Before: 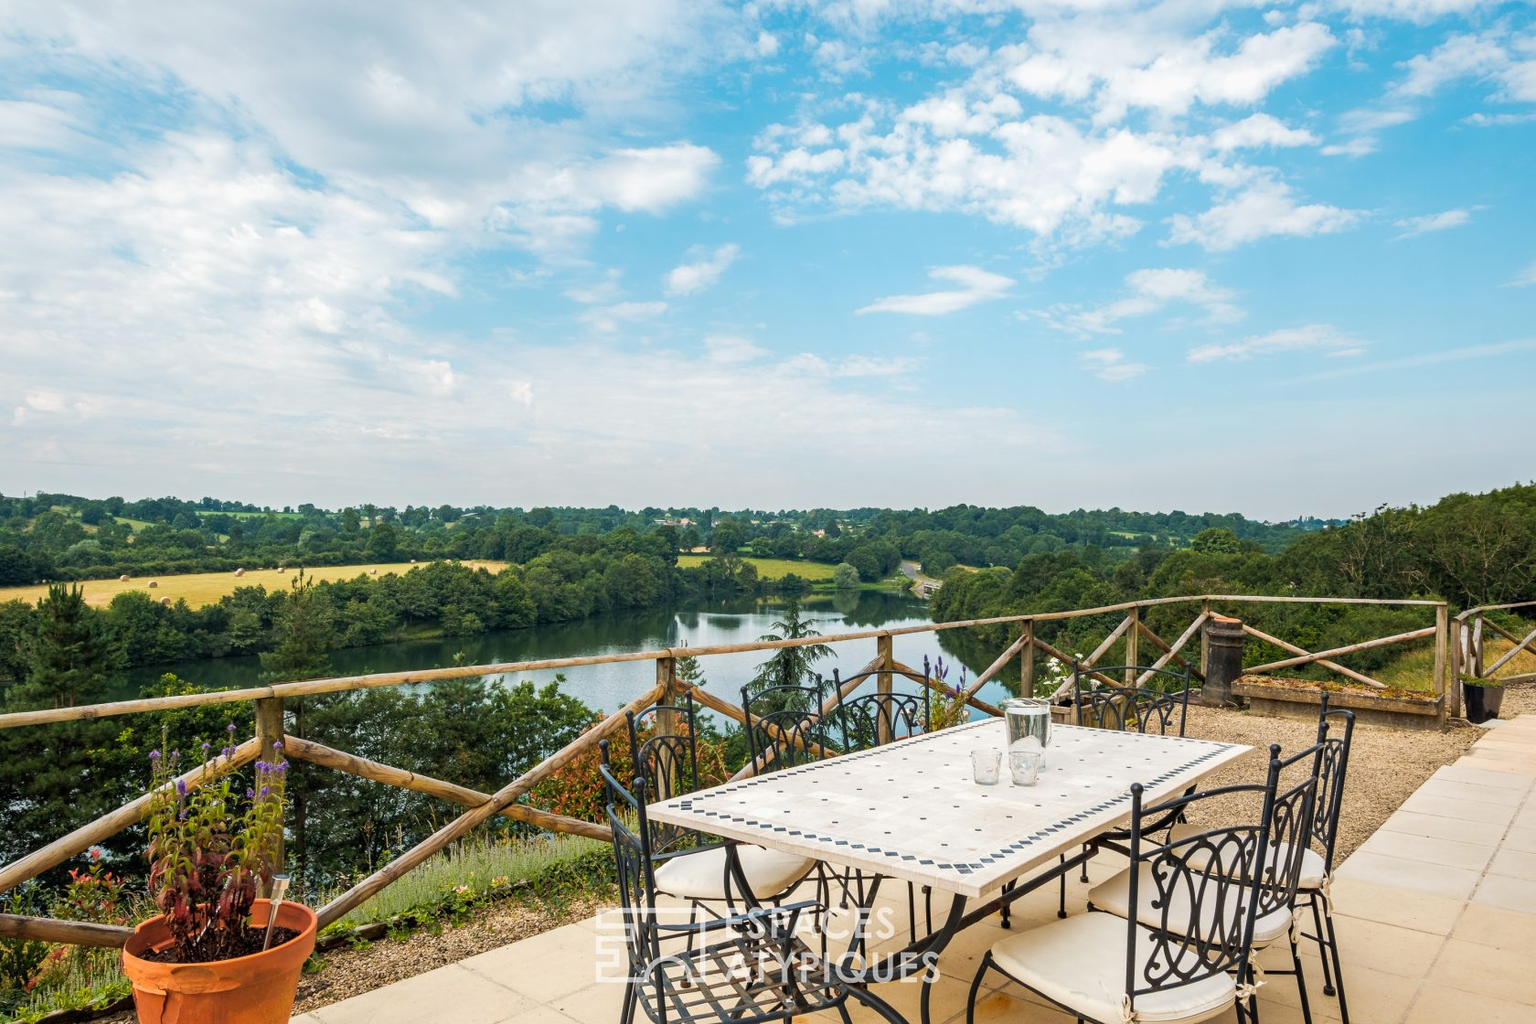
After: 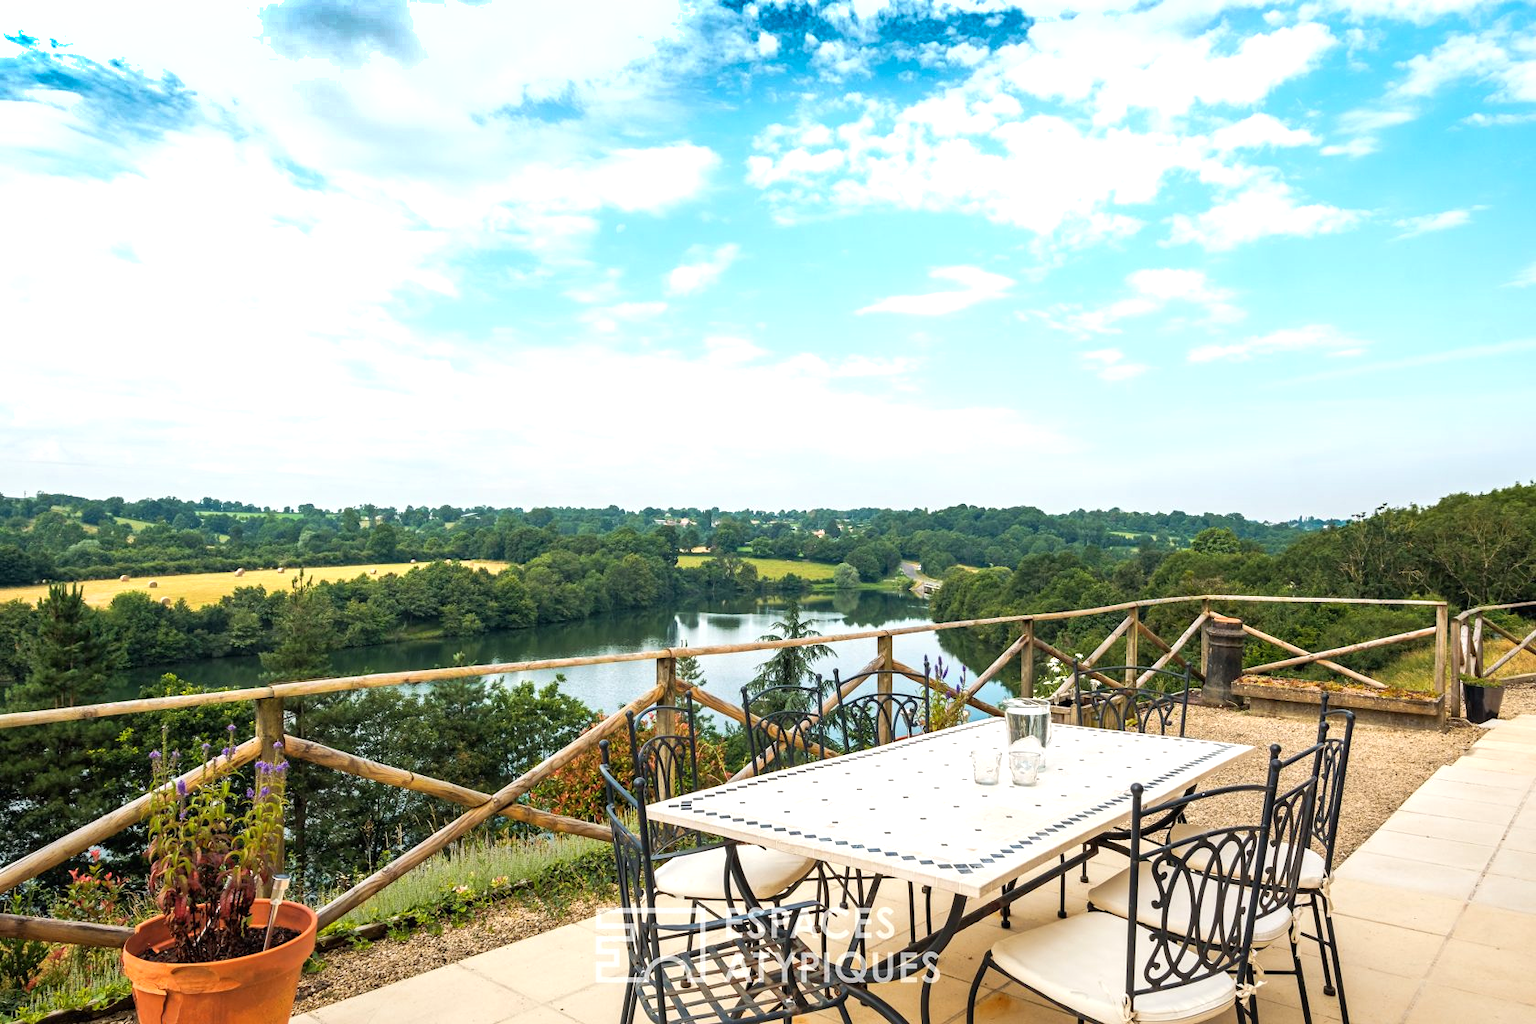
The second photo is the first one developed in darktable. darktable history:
exposure: black level correction 0, exposure 0.7 EV, compensate exposure bias true, compensate highlight preservation false
graduated density: rotation -180°, offset 24.95
shadows and highlights: radius 331.84, shadows 53.55, highlights -100, compress 94.63%, highlights color adjustment 73.23%, soften with gaussian
